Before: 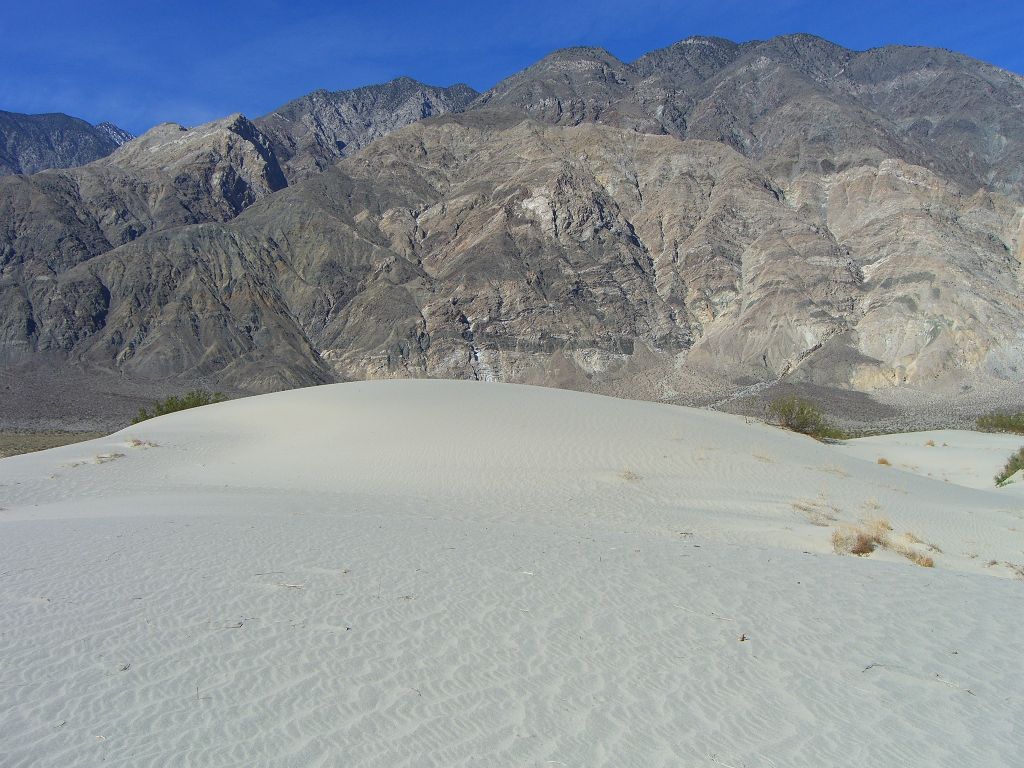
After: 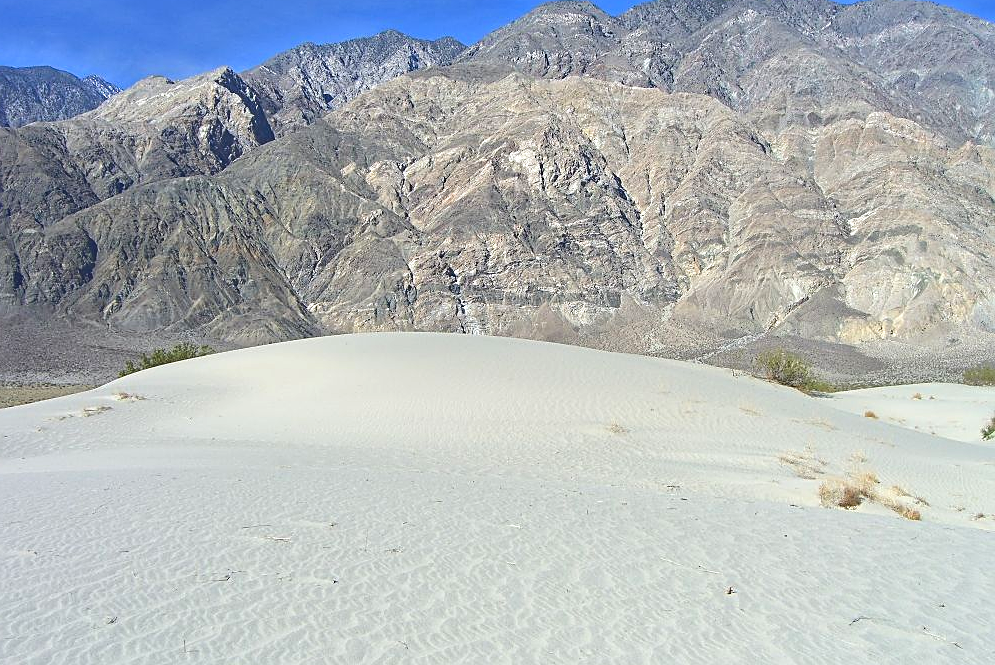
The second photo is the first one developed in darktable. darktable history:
crop: left 1.292%, top 6.179%, right 1.482%, bottom 7.145%
exposure: black level correction 0, exposure 1 EV, compensate highlight preservation false
tone equalizer: -7 EV -0.605 EV, -6 EV 0.984 EV, -5 EV -0.464 EV, -4 EV 0.447 EV, -3 EV 0.435 EV, -2 EV 0.138 EV, -1 EV -0.162 EV, +0 EV -0.369 EV
sharpen: on, module defaults
